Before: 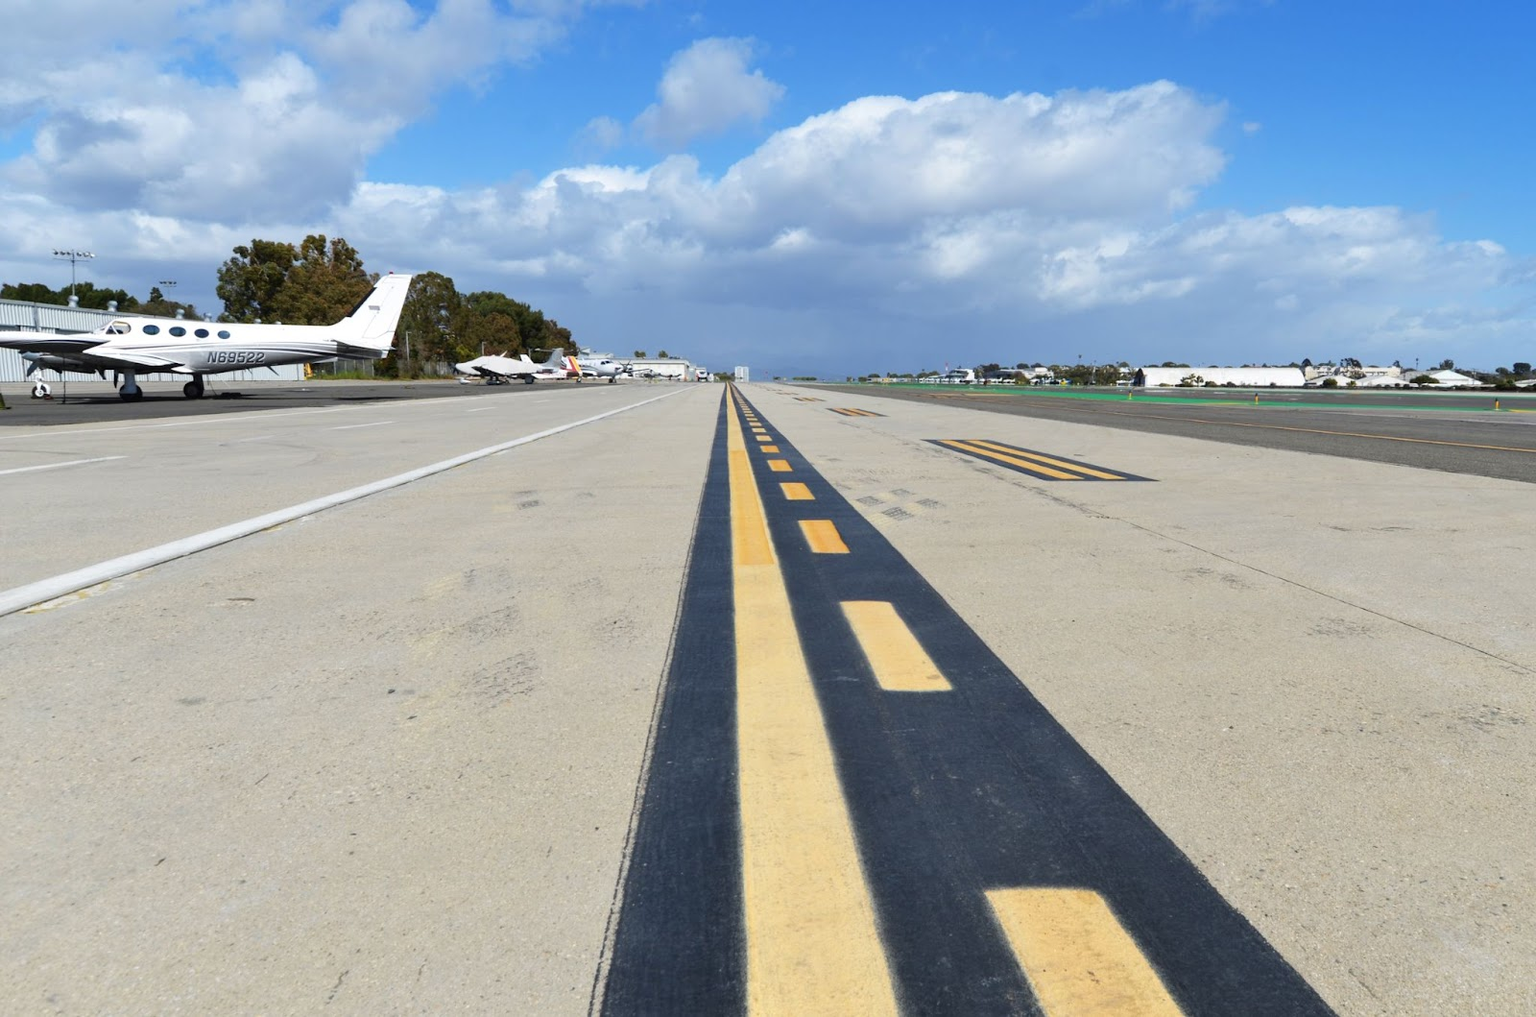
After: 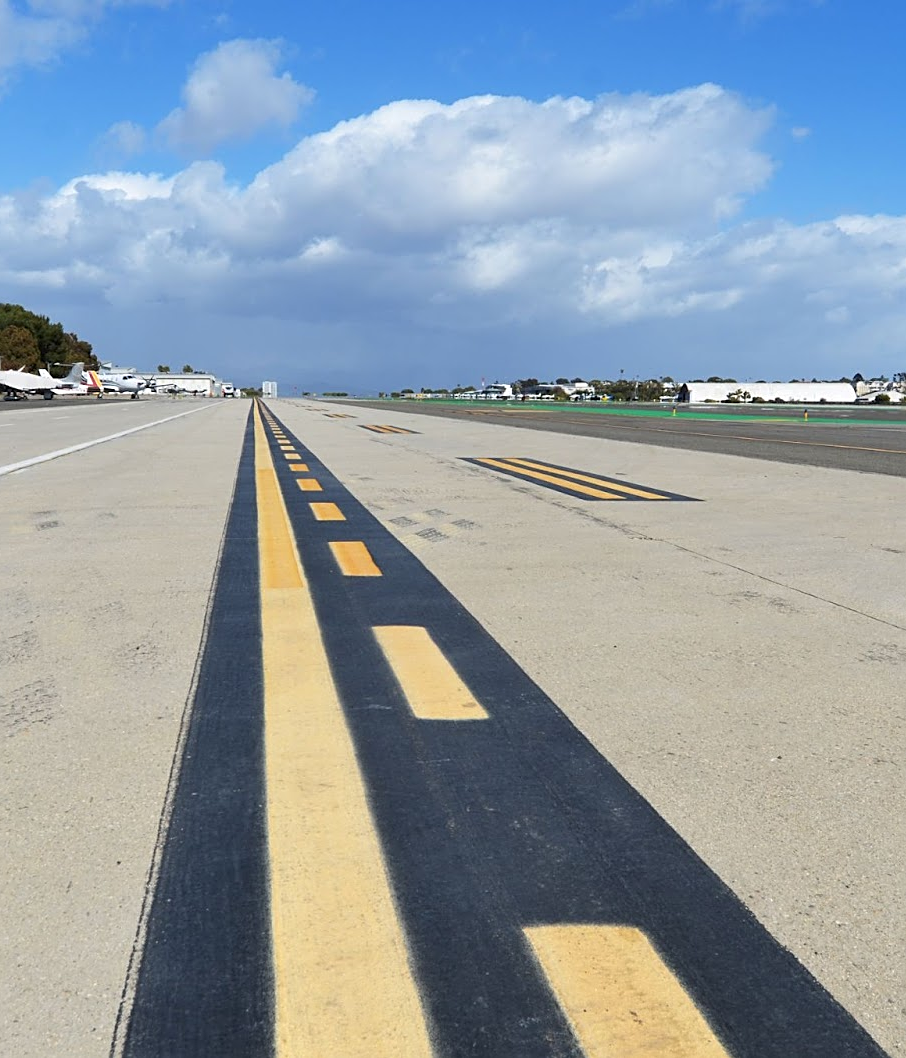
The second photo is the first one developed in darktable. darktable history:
sharpen: on, module defaults
crop: left 31.458%, top 0%, right 11.876%
